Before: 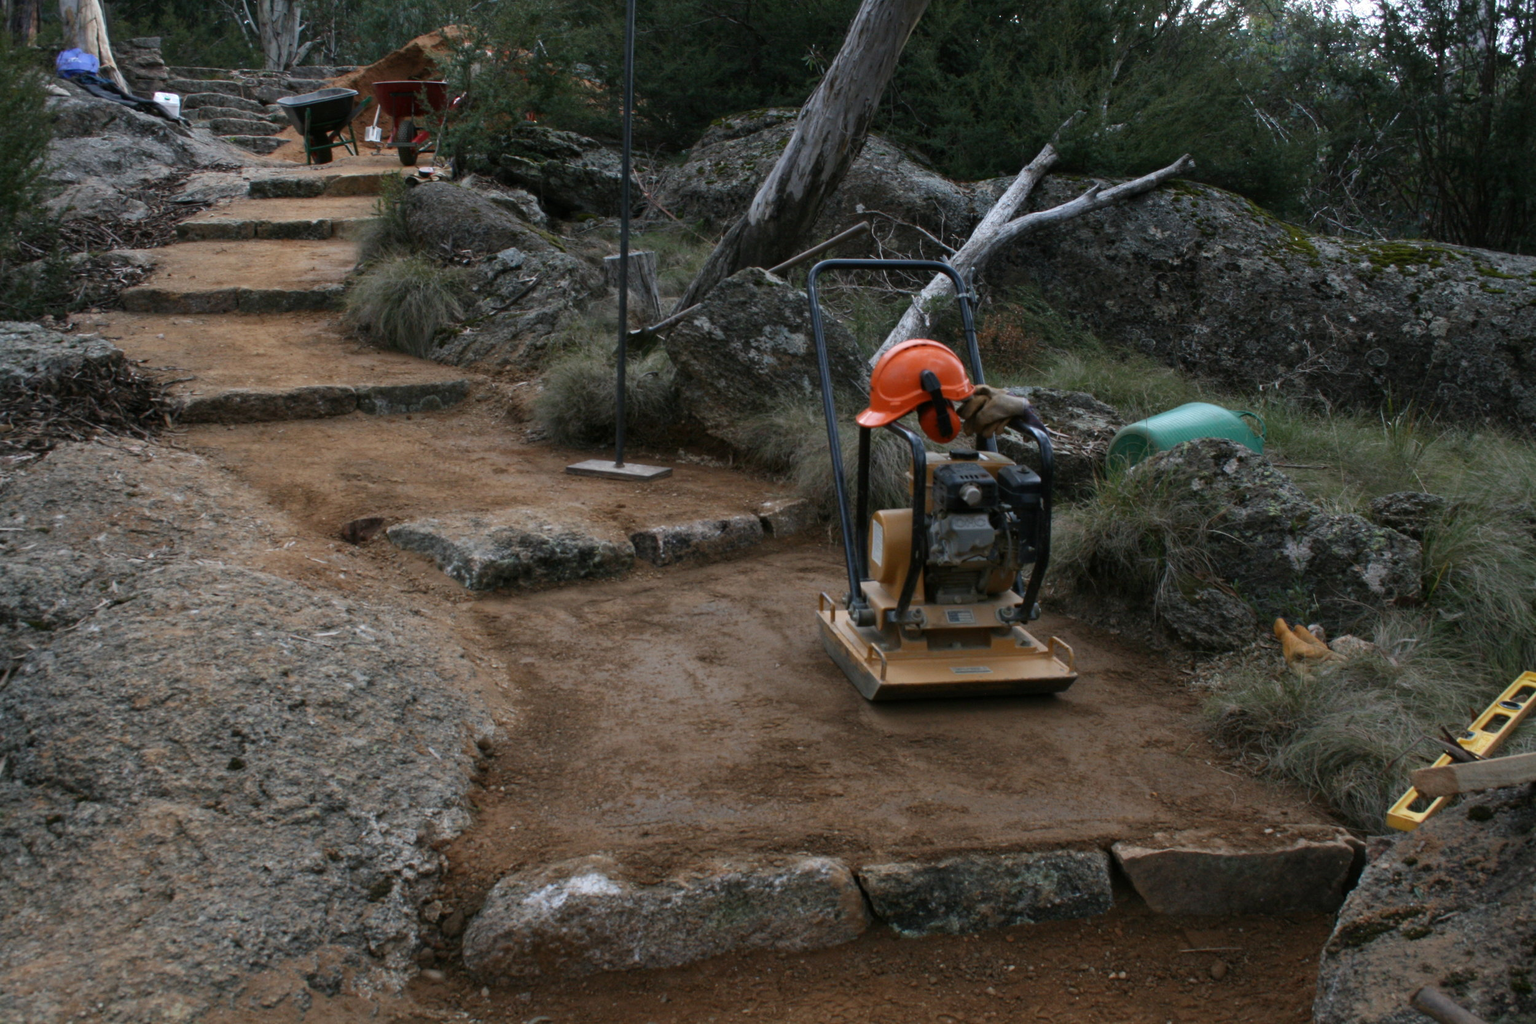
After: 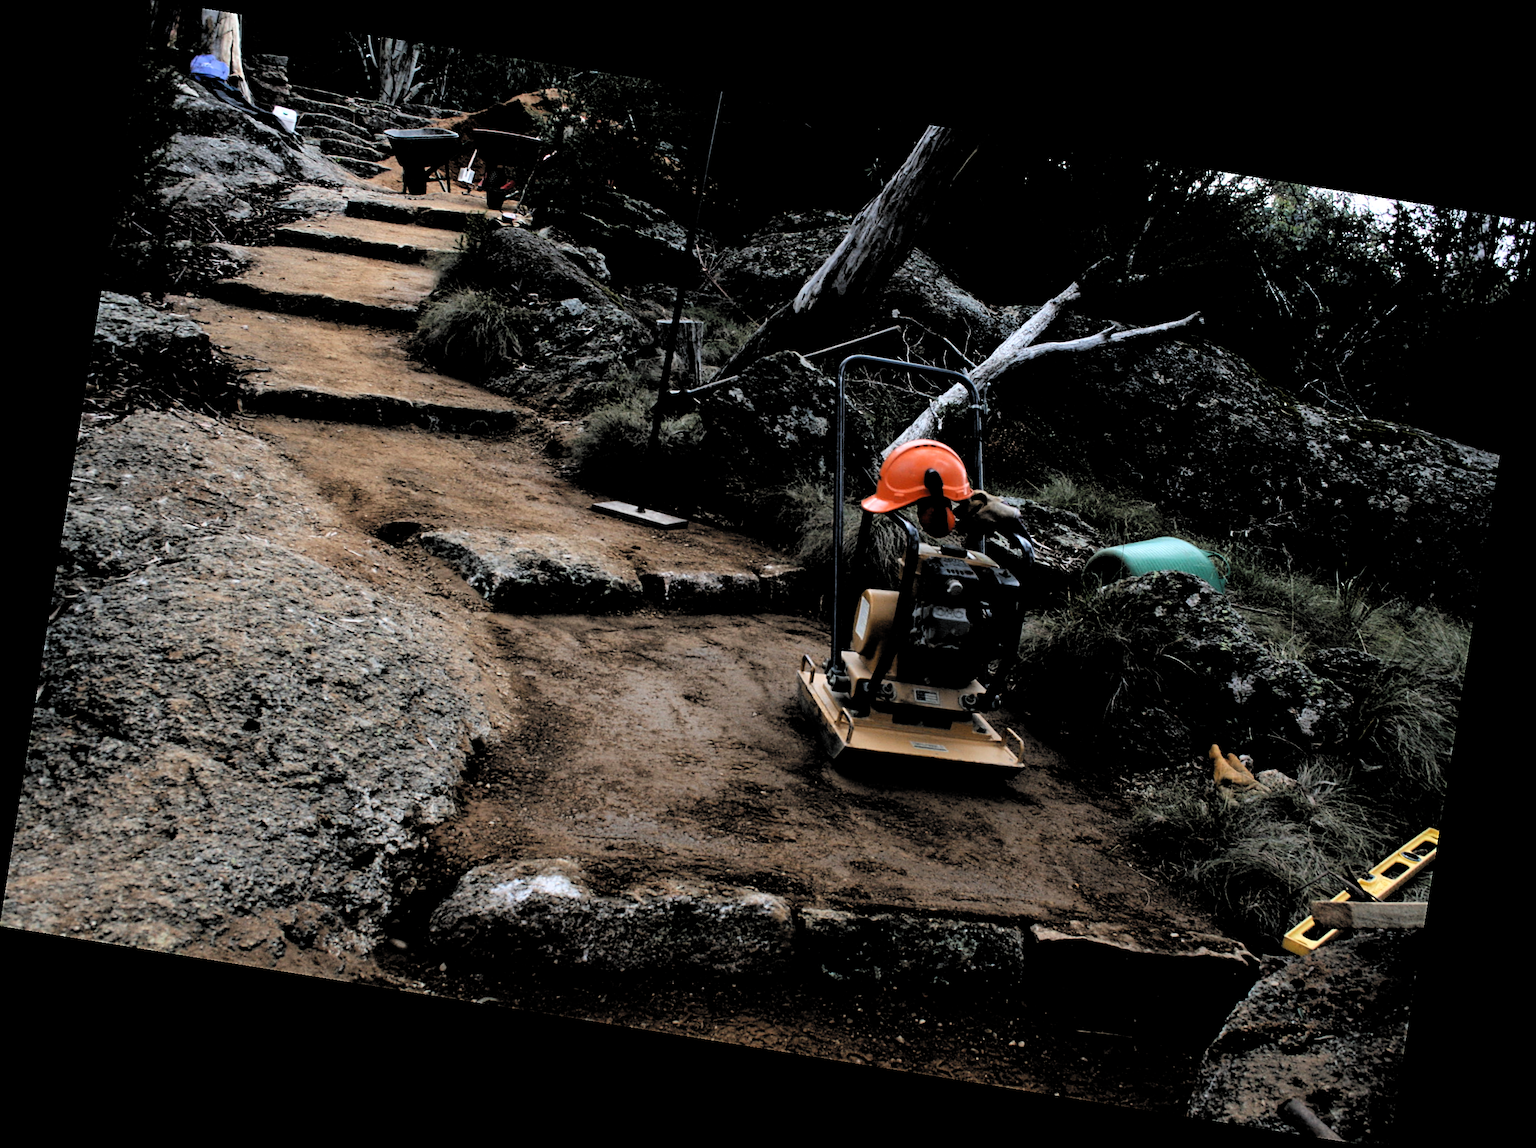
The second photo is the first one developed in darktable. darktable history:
sharpen: on, module defaults
filmic rgb: middle gray luminance 13.55%, black relative exposure -1.97 EV, white relative exposure 3.1 EV, threshold 6 EV, target black luminance 0%, hardness 1.79, latitude 59.23%, contrast 1.728, highlights saturation mix 5%, shadows ↔ highlights balance -37.52%, add noise in highlights 0, color science v3 (2019), use custom middle-gray values true, iterations of high-quality reconstruction 0, contrast in highlights soft, enable highlight reconstruction true
rotate and perspective: rotation 9.12°, automatic cropping off
